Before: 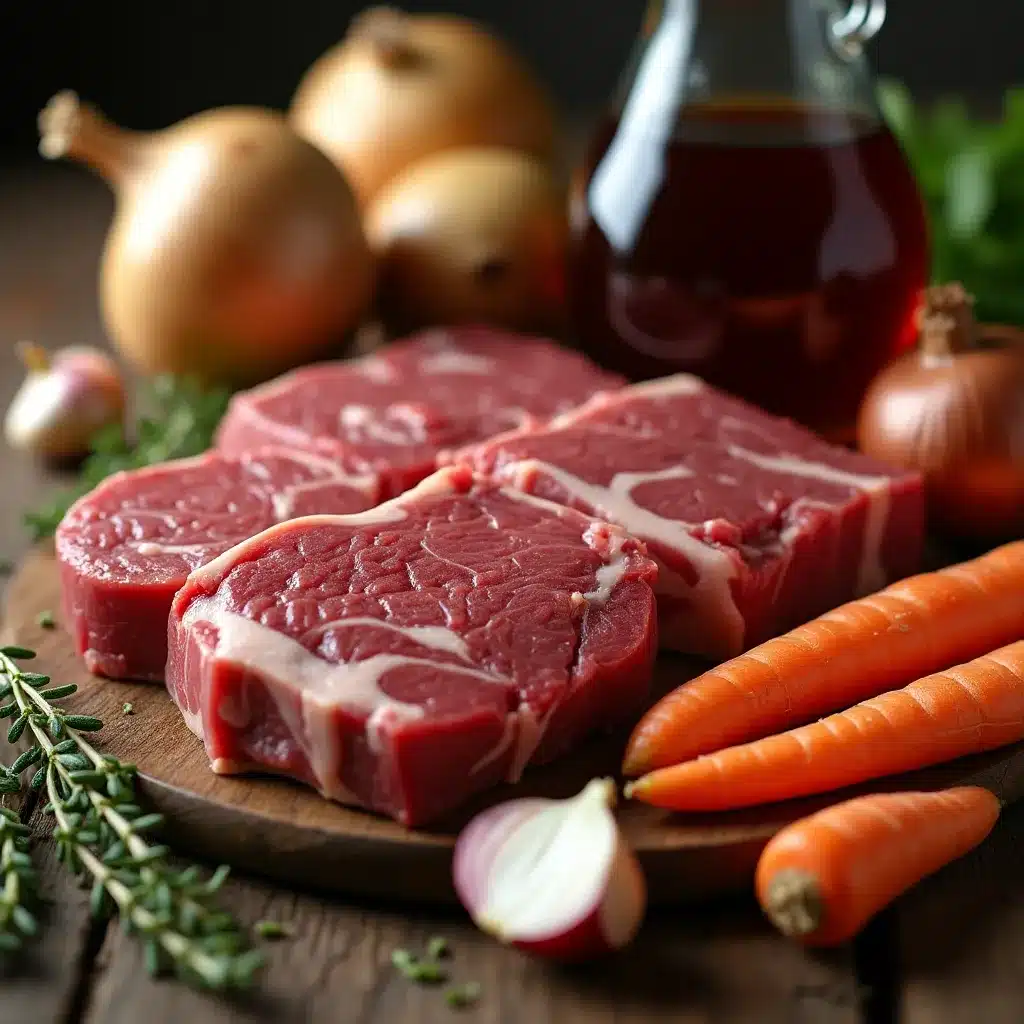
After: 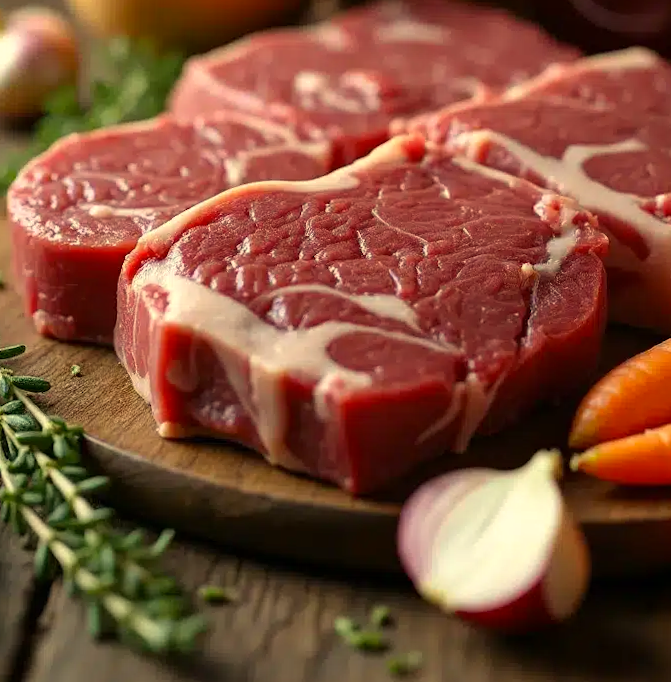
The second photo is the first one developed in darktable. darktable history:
crop and rotate: angle -1.2°, left 3.828%, top 31.952%, right 29.196%
color correction: highlights a* 1.37, highlights b* 18.16
